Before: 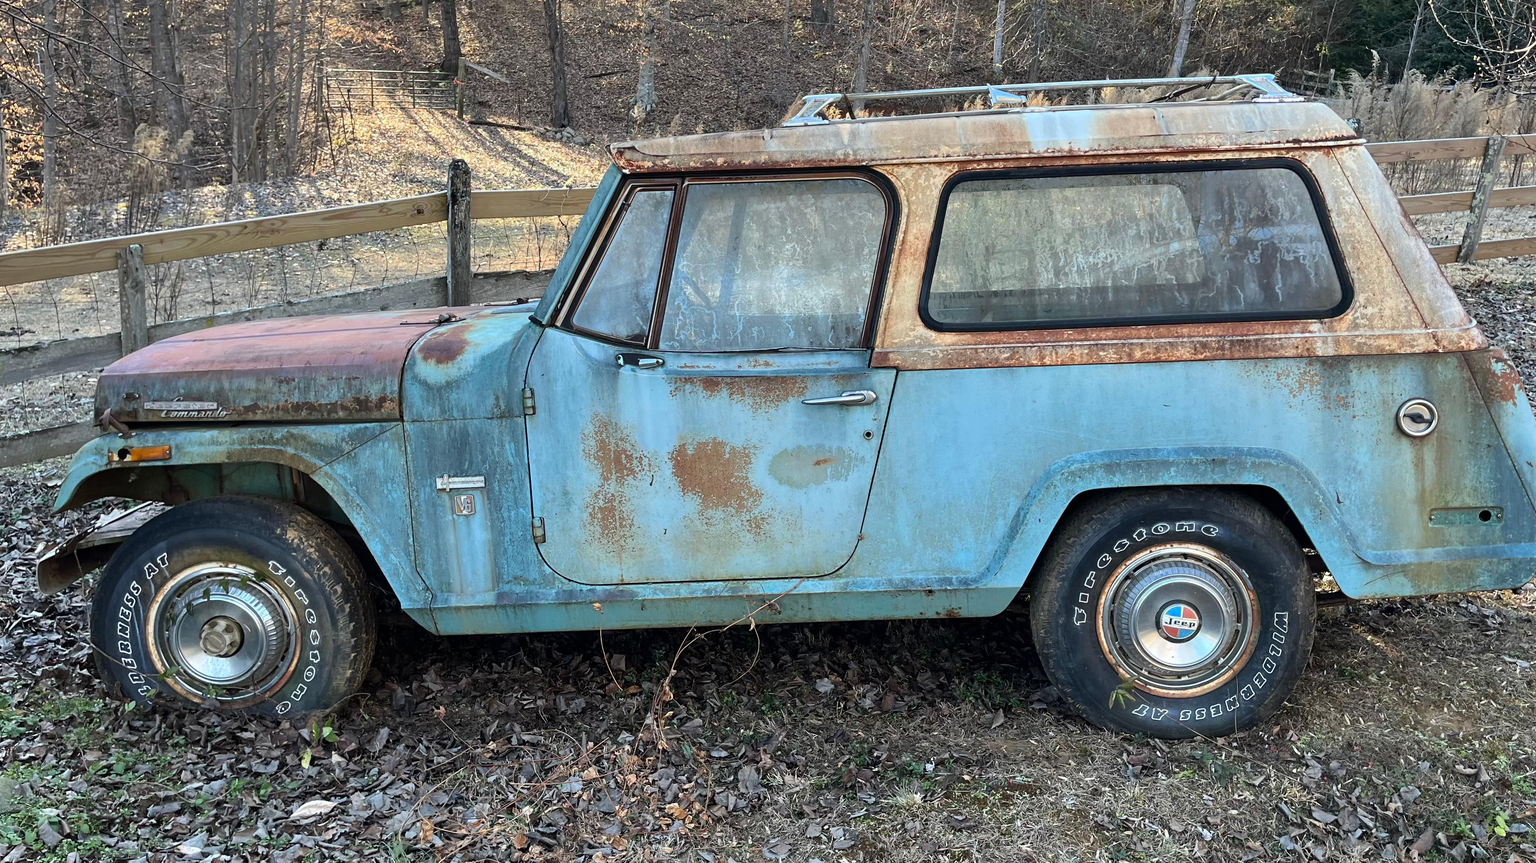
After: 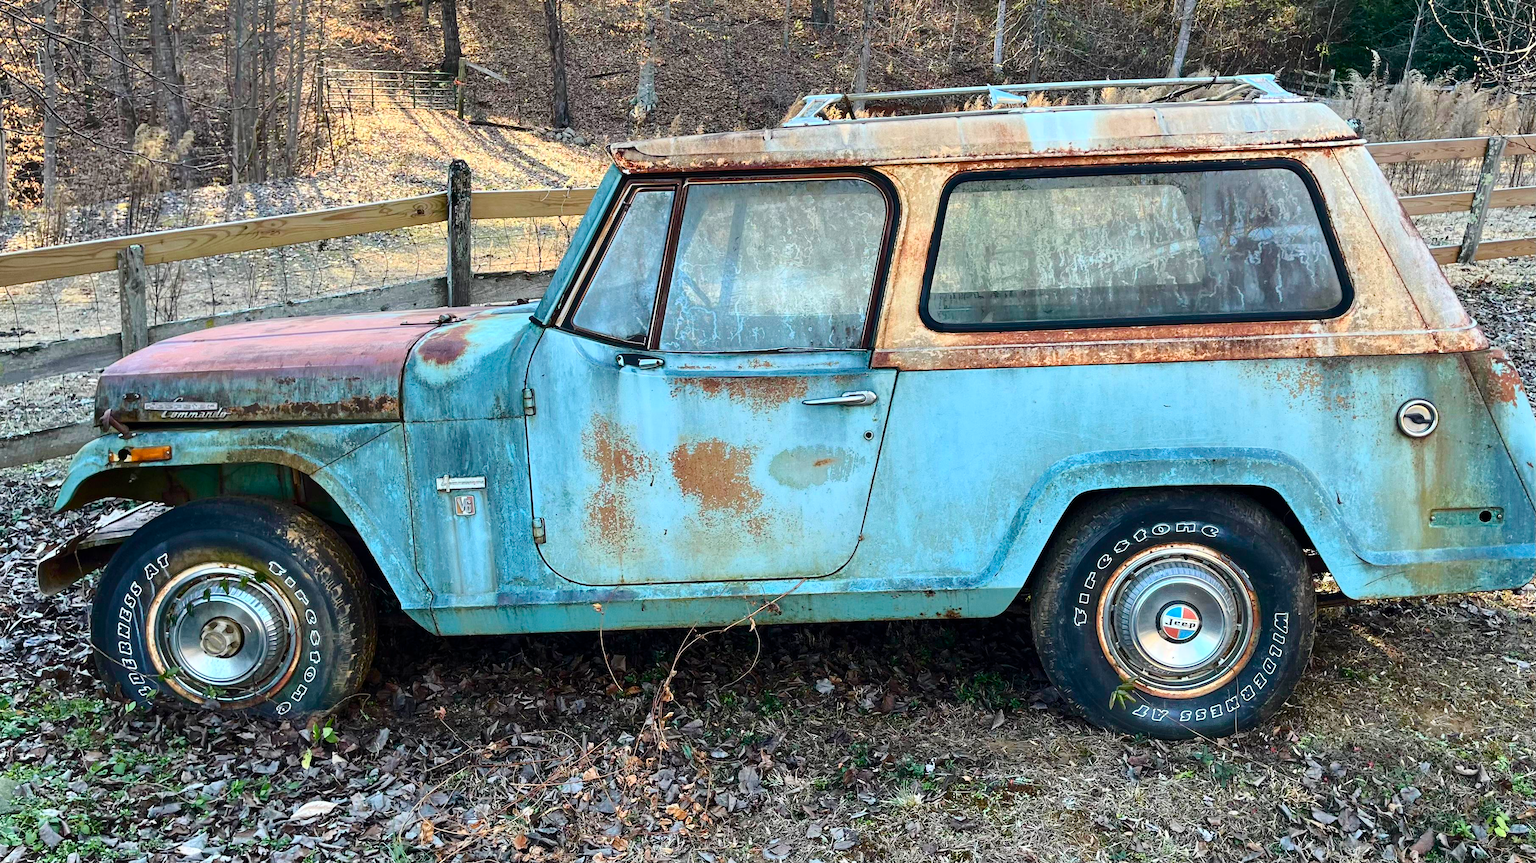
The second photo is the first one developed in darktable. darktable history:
color balance rgb: power › hue 308.5°, perceptual saturation grading › global saturation 0.334%, perceptual saturation grading › highlights -18.529%, perceptual saturation grading › mid-tones 6.745%, perceptual saturation grading › shadows 27.218%, global vibrance 22.584%
tone equalizer: on, module defaults
tone curve: curves: ch0 [(0, 0) (0.234, 0.191) (0.48, 0.534) (0.608, 0.667) (0.725, 0.809) (0.864, 0.922) (1, 1)]; ch1 [(0, 0) (0.453, 0.43) (0.5, 0.5) (0.615, 0.649) (1, 1)]; ch2 [(0, 0) (0.5, 0.5) (0.586, 0.617) (1, 1)], color space Lab, independent channels, preserve colors none
